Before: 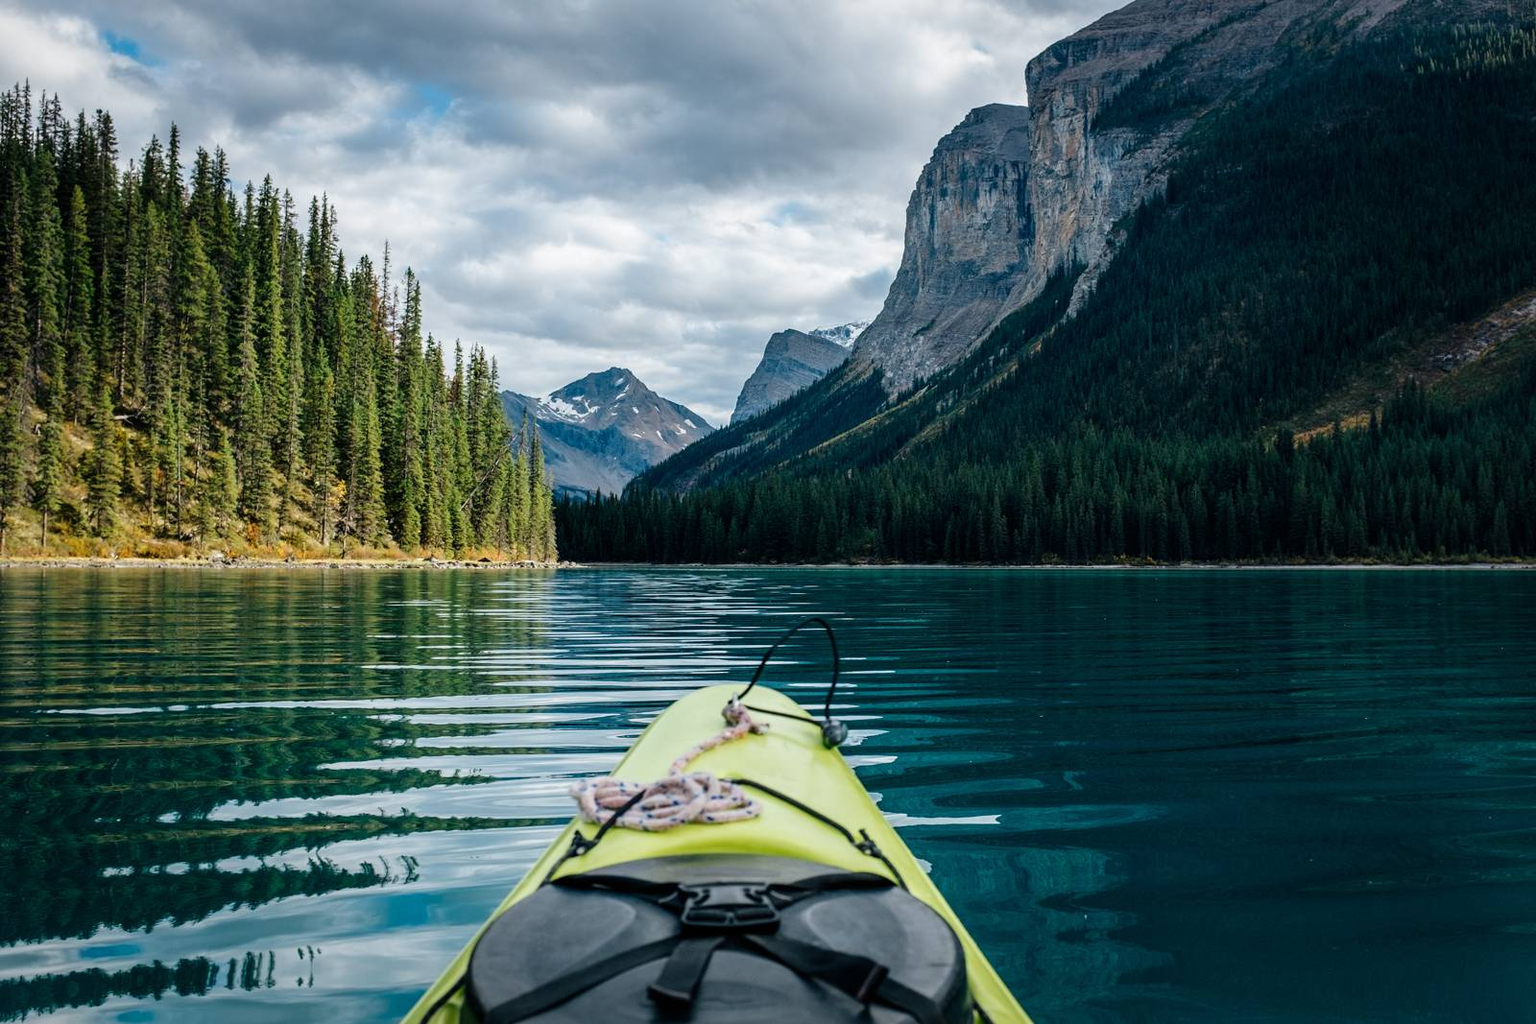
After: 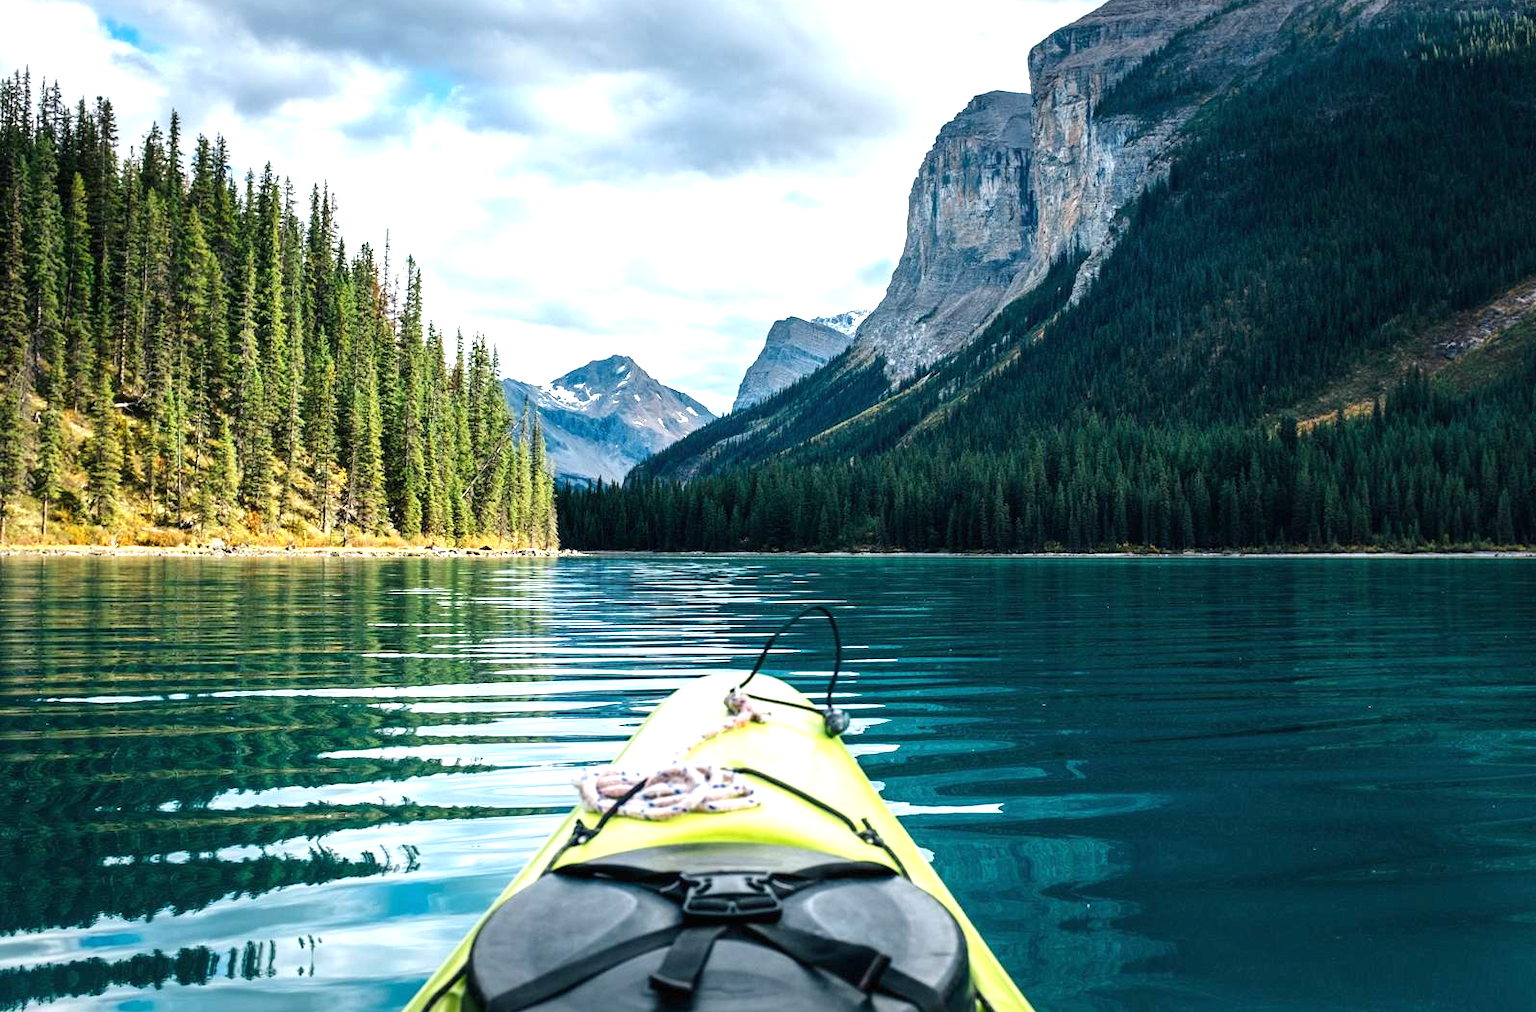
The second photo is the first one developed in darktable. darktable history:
exposure: black level correction 0, exposure 1.099 EV, compensate highlight preservation false
crop: top 1.34%, right 0.105%
